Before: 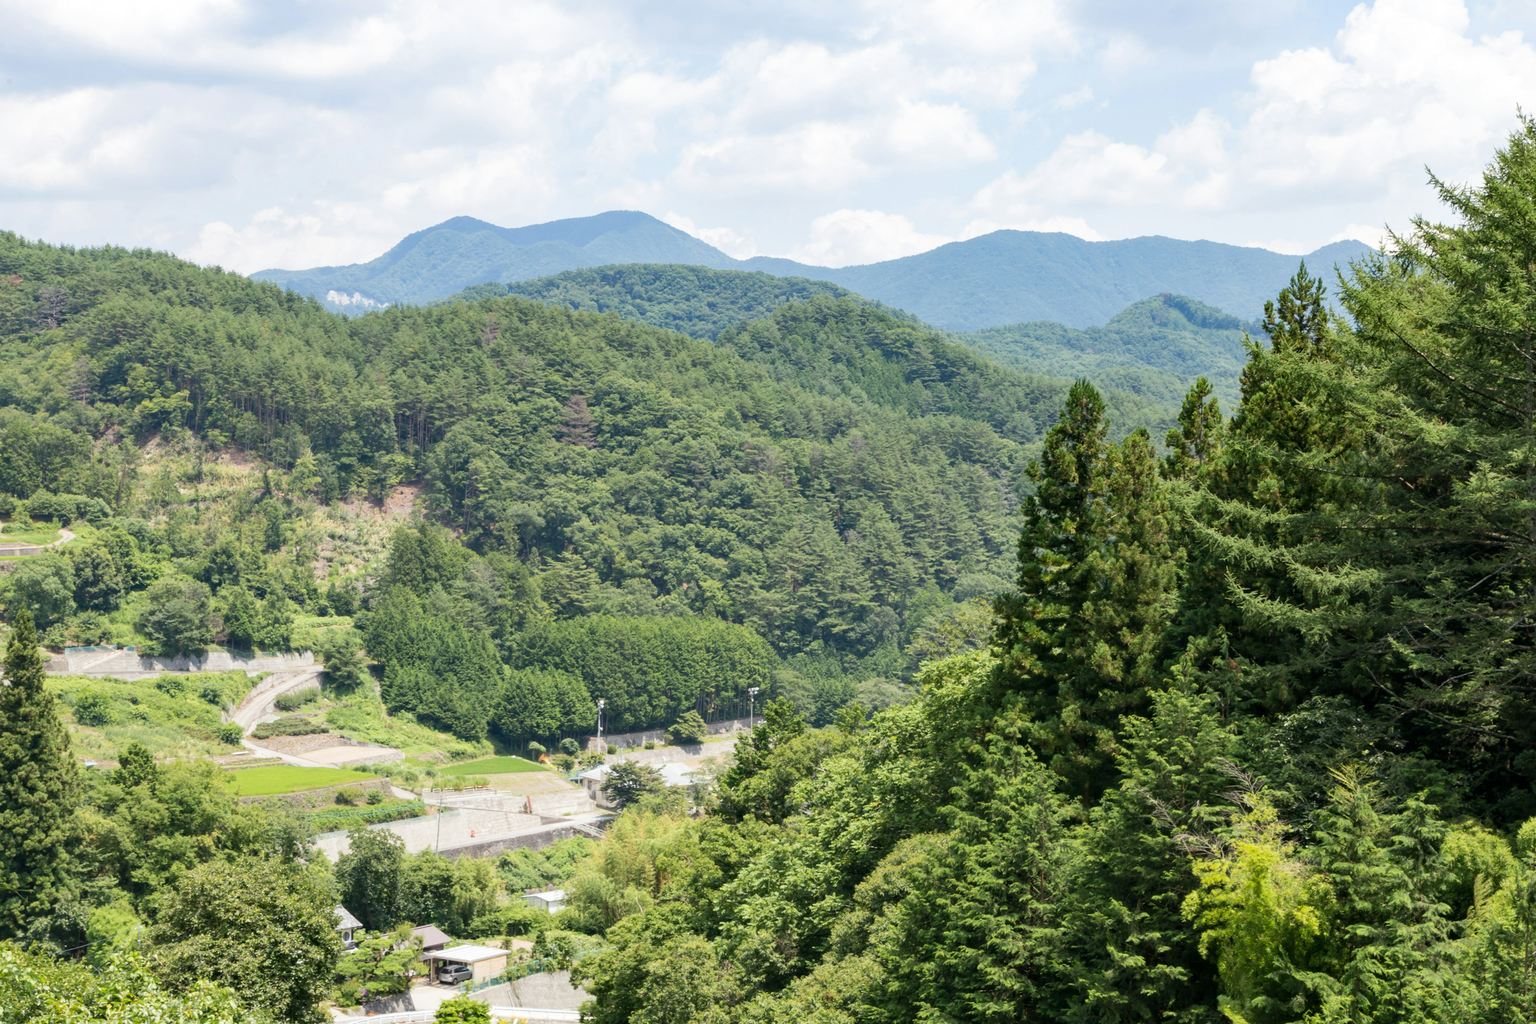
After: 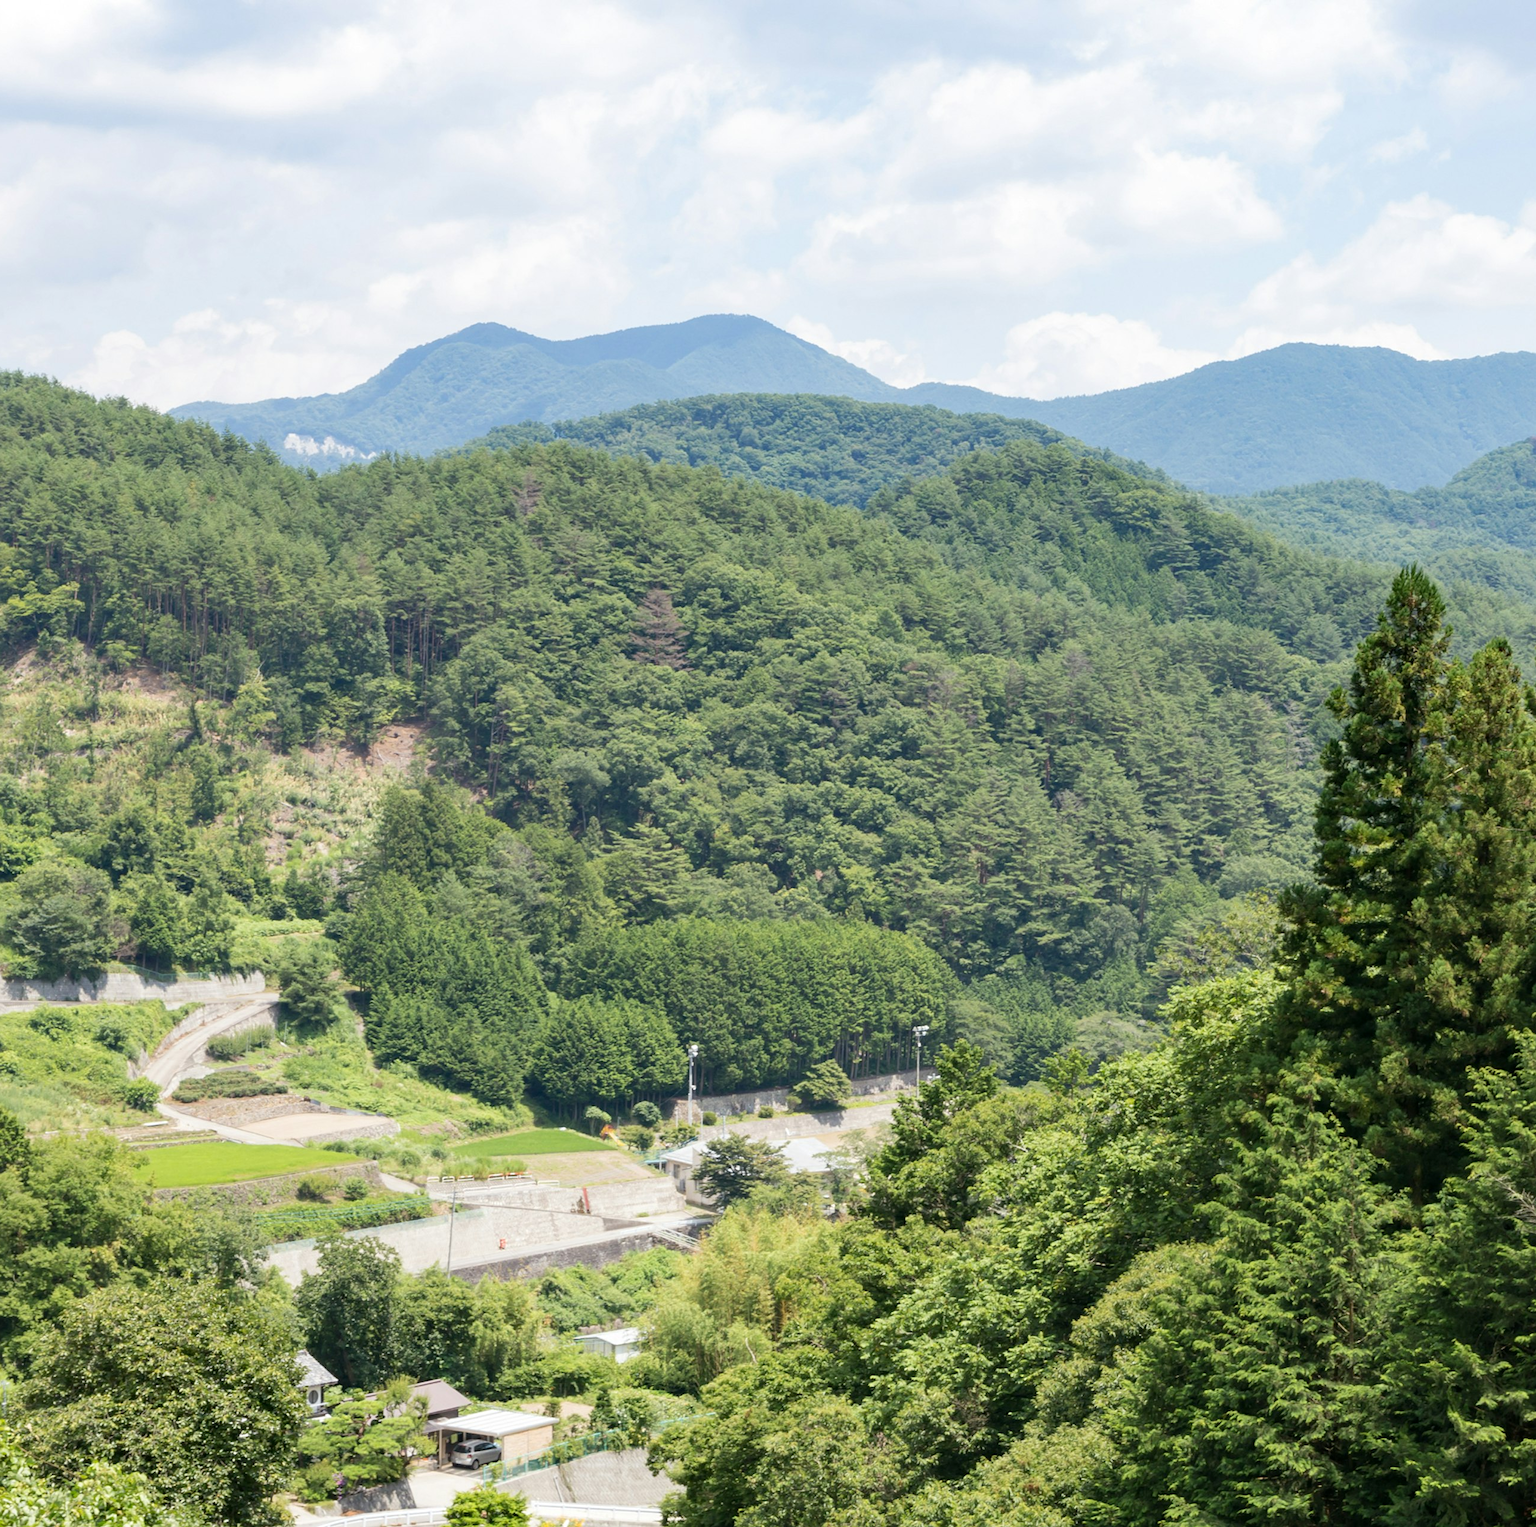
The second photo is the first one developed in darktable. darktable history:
sharpen: amount 0.202
crop and rotate: left 8.9%, right 24.043%
